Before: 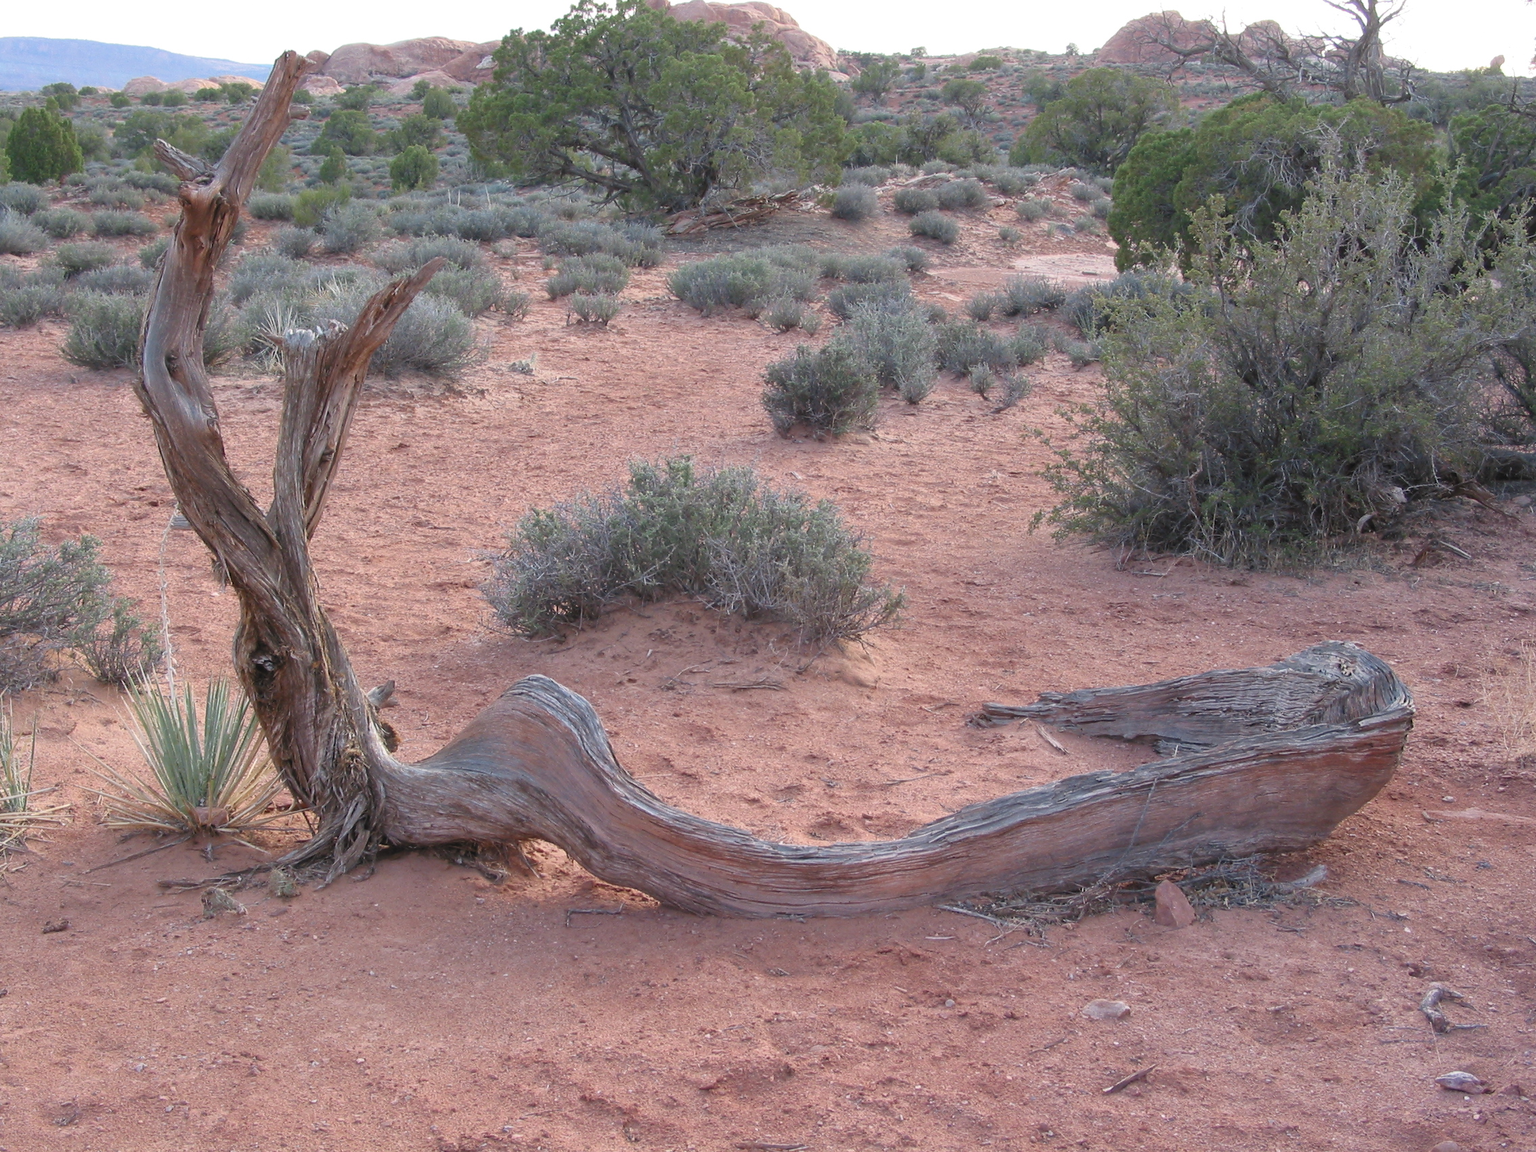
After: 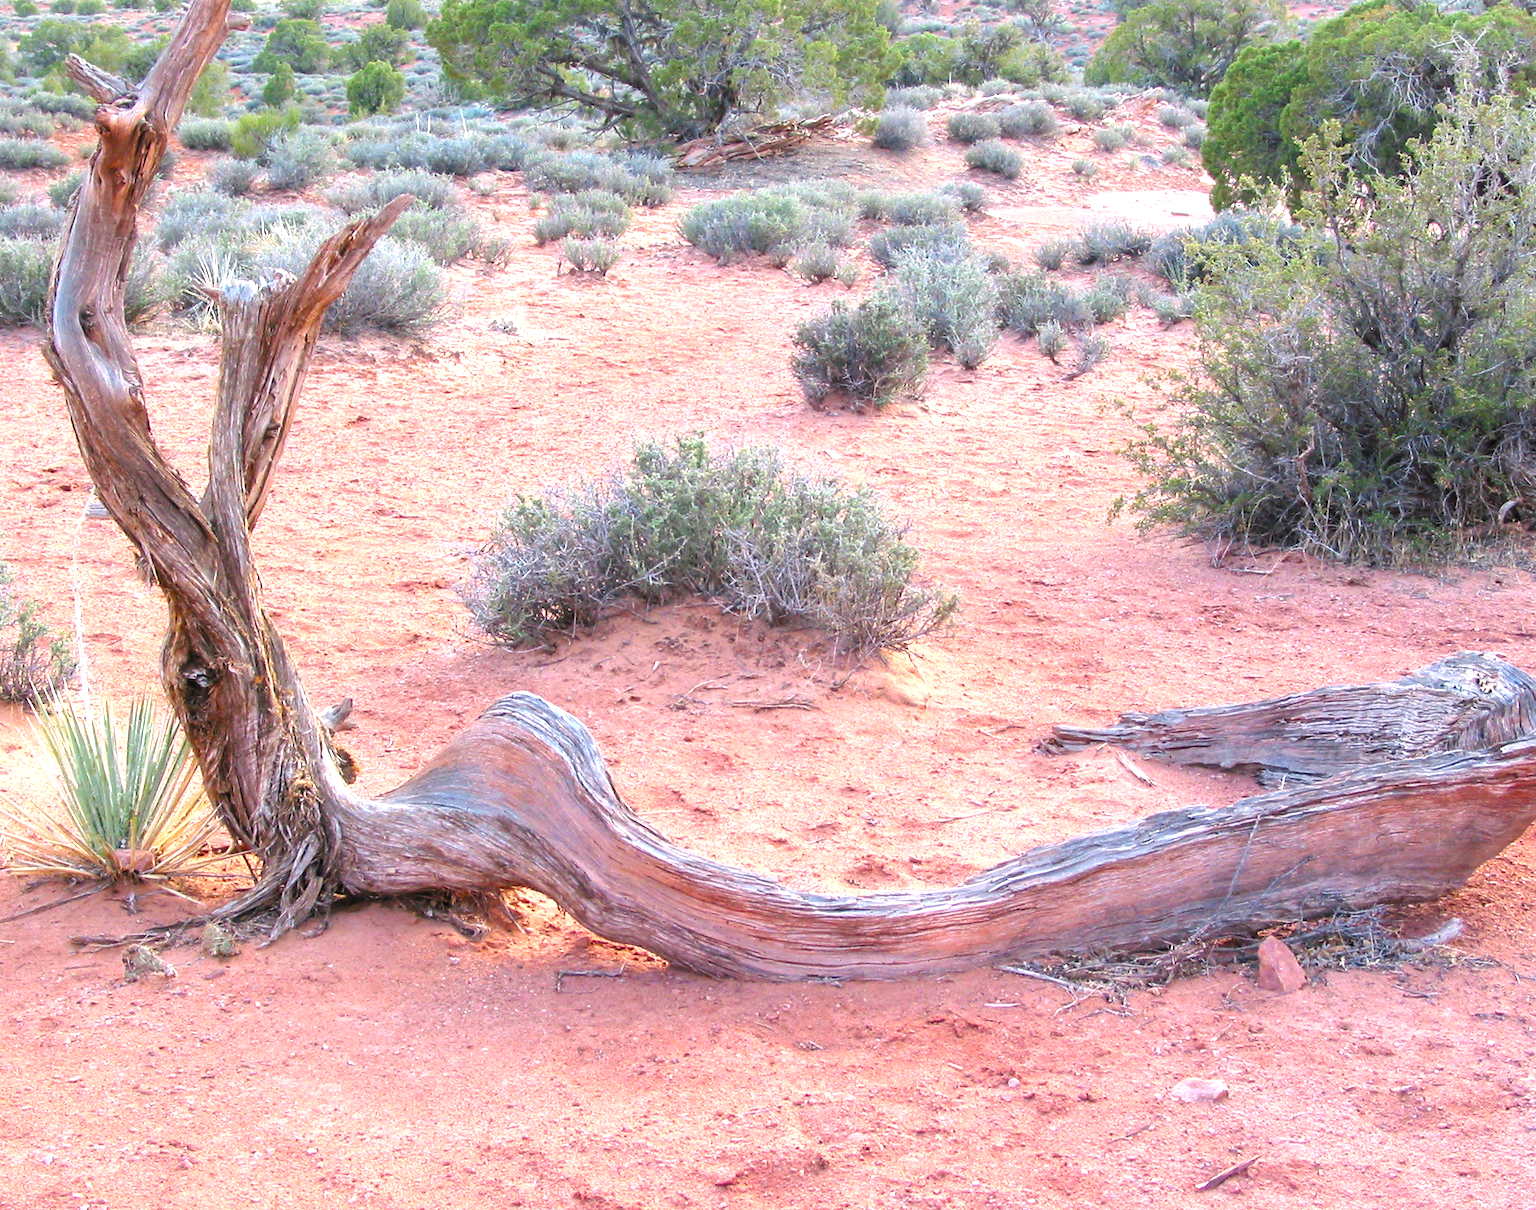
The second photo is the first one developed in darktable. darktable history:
local contrast: highlights 25%, shadows 75%, midtone range 0.75
crop: left 6.446%, top 8.188%, right 9.538%, bottom 3.548%
contrast brightness saturation: contrast 0.1, brightness 0.03, saturation 0.09
exposure: black level correction 0, exposure 1.198 EV, compensate exposure bias true, compensate highlight preservation false
color balance rgb: linear chroma grading › global chroma 15%, perceptual saturation grading › global saturation 30%
